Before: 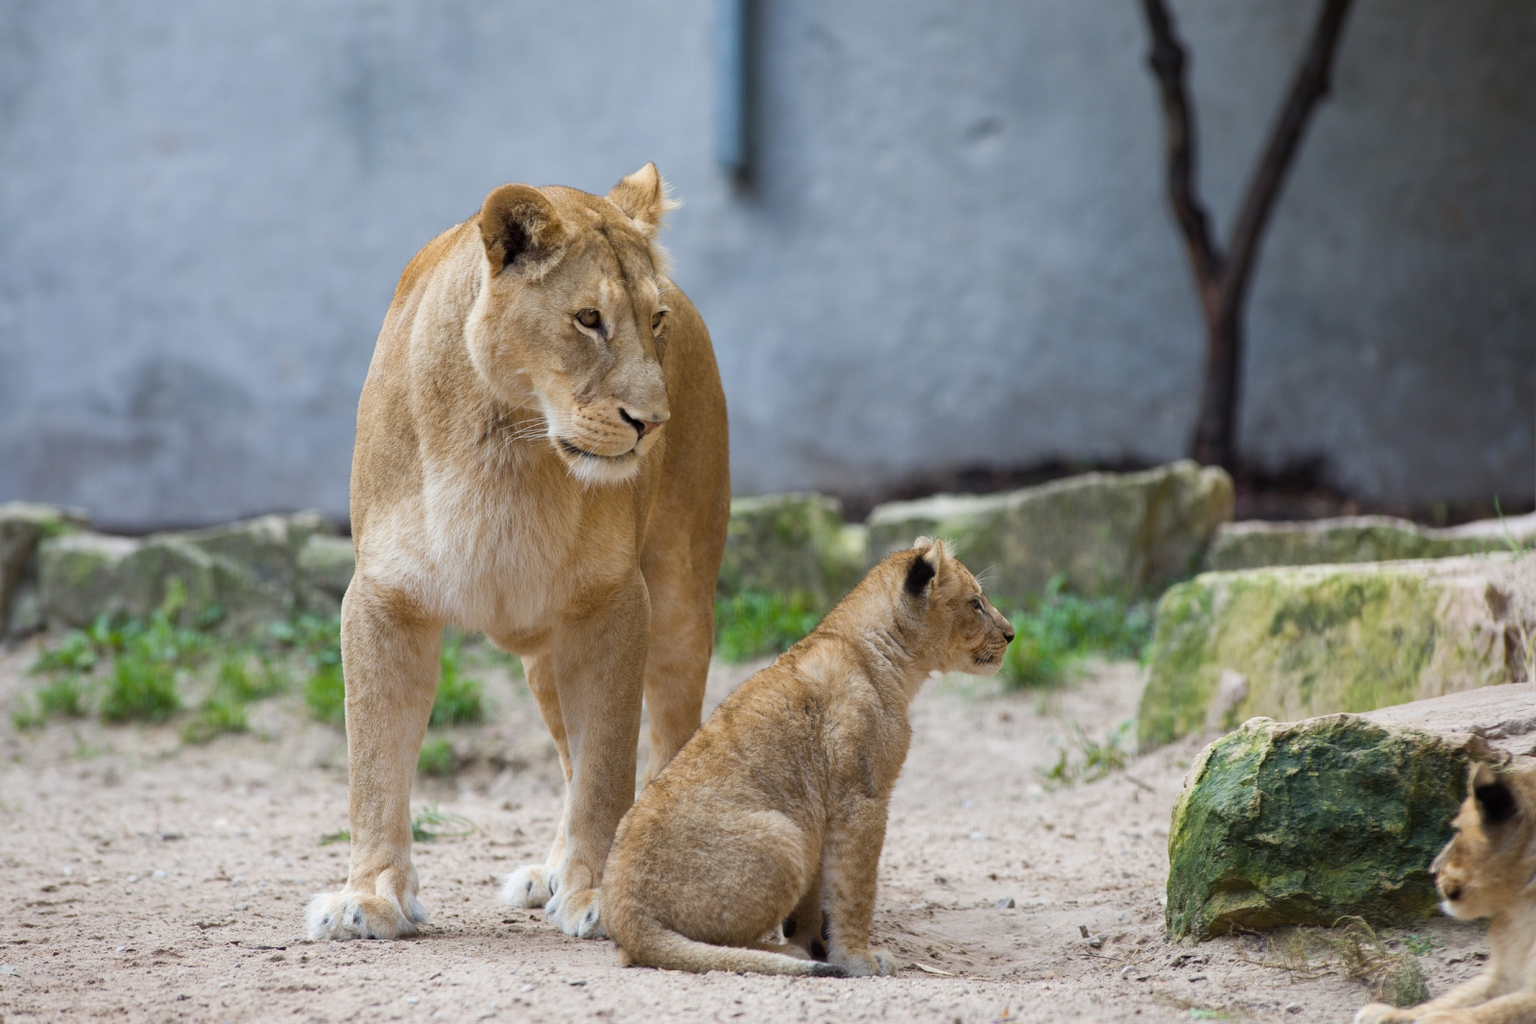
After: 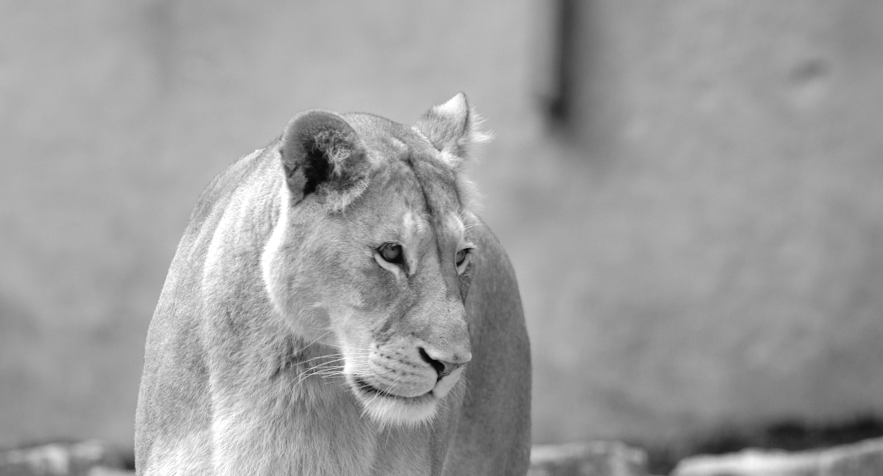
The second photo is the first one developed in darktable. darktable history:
exposure: black level correction 0, exposure 0.7 EV, compensate exposure bias true, compensate highlight preservation false
crop: left 15.306%, top 9.065%, right 30.789%, bottom 48.638%
monochrome: a 26.22, b 42.67, size 0.8
tone curve: curves: ch0 [(0, 0) (0.003, 0.008) (0.011, 0.01) (0.025, 0.012) (0.044, 0.023) (0.069, 0.033) (0.1, 0.046) (0.136, 0.075) (0.177, 0.116) (0.224, 0.171) (0.277, 0.235) (0.335, 0.312) (0.399, 0.397) (0.468, 0.466) (0.543, 0.54) (0.623, 0.62) (0.709, 0.701) (0.801, 0.782) (0.898, 0.877) (1, 1)], preserve colors none
color balance: lift [1.005, 1.002, 0.998, 0.998], gamma [1, 1.021, 1.02, 0.979], gain [0.923, 1.066, 1.056, 0.934]
rotate and perspective: rotation 2.17°, automatic cropping off
